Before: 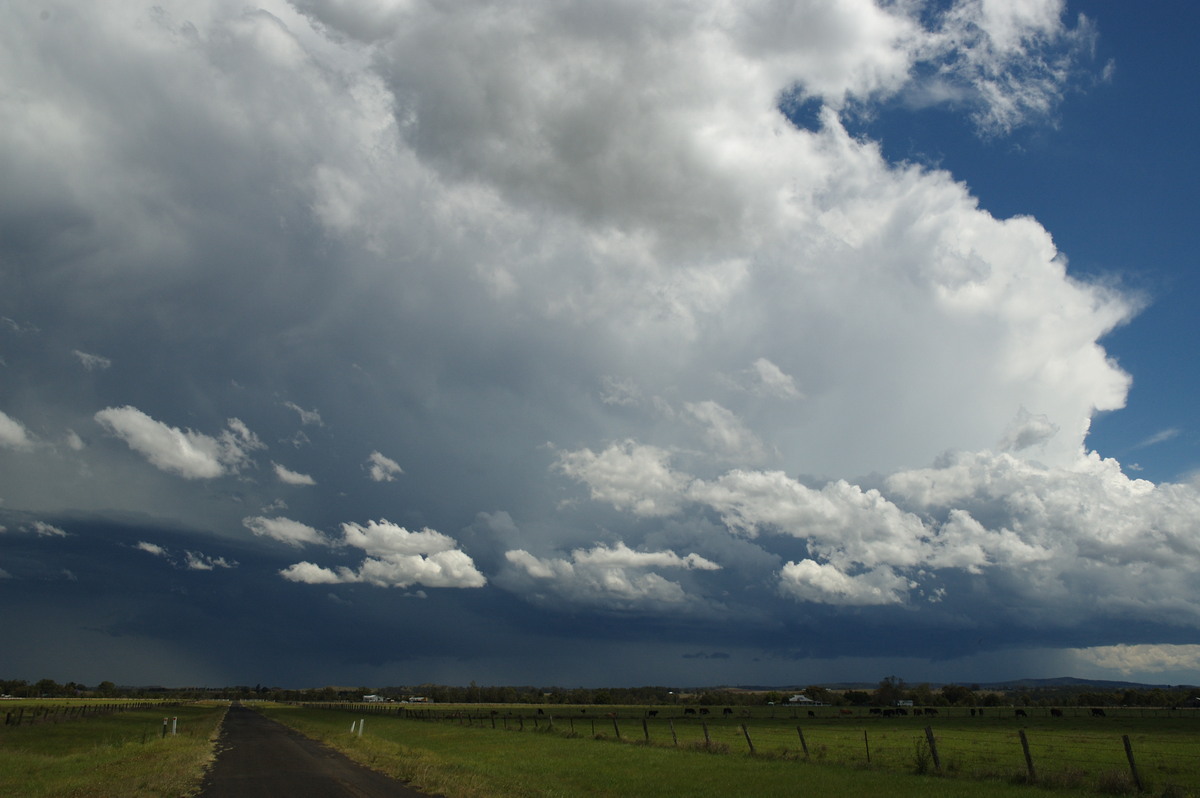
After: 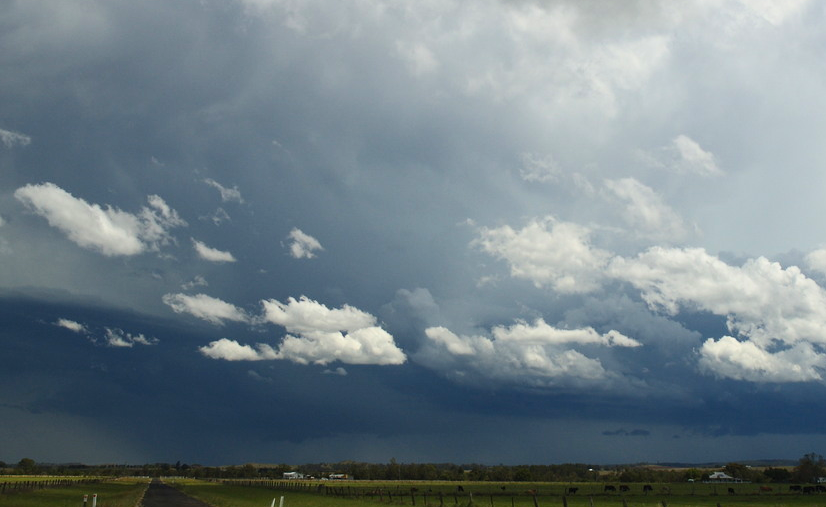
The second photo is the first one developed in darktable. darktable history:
crop: left 6.74%, top 28.055%, right 24.393%, bottom 8.37%
contrast brightness saturation: contrast 0.201, brightness 0.159, saturation 0.222
